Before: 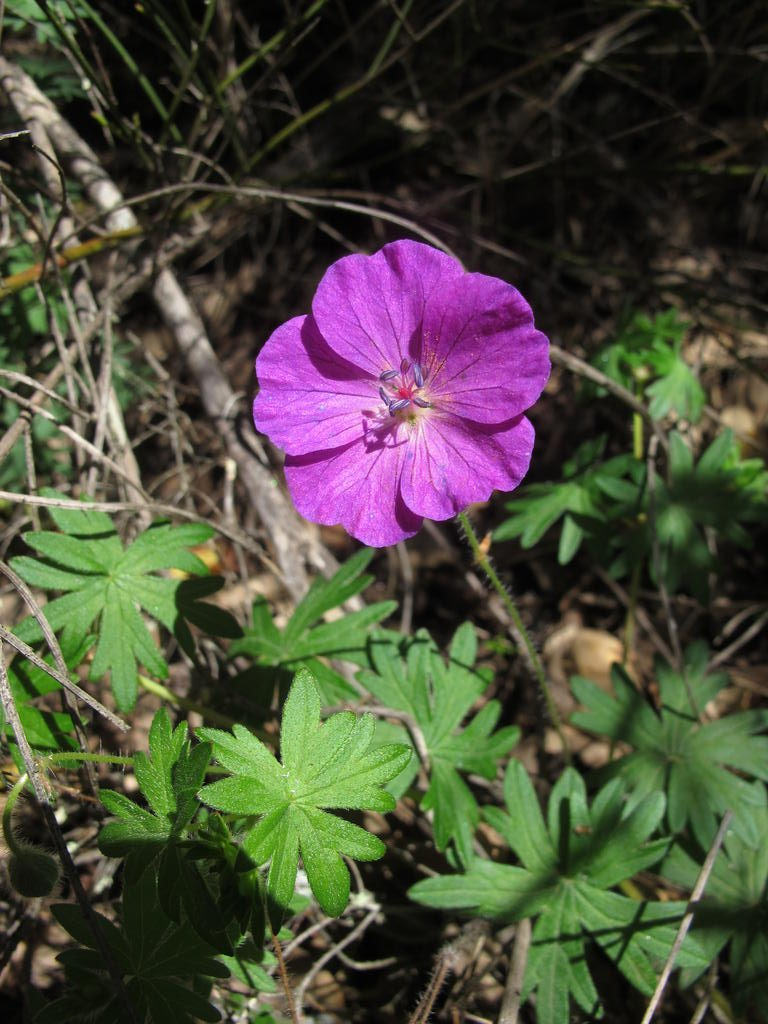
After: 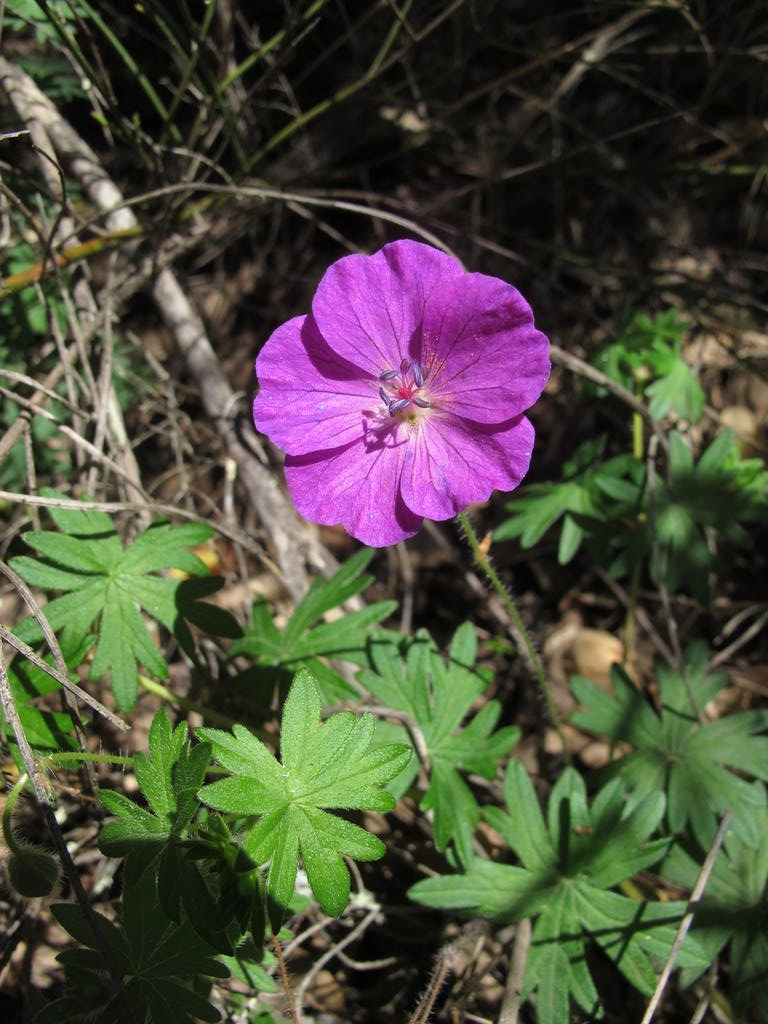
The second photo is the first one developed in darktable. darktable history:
shadows and highlights: shadows 29.28, highlights -28.98, low approximation 0.01, soften with gaussian
